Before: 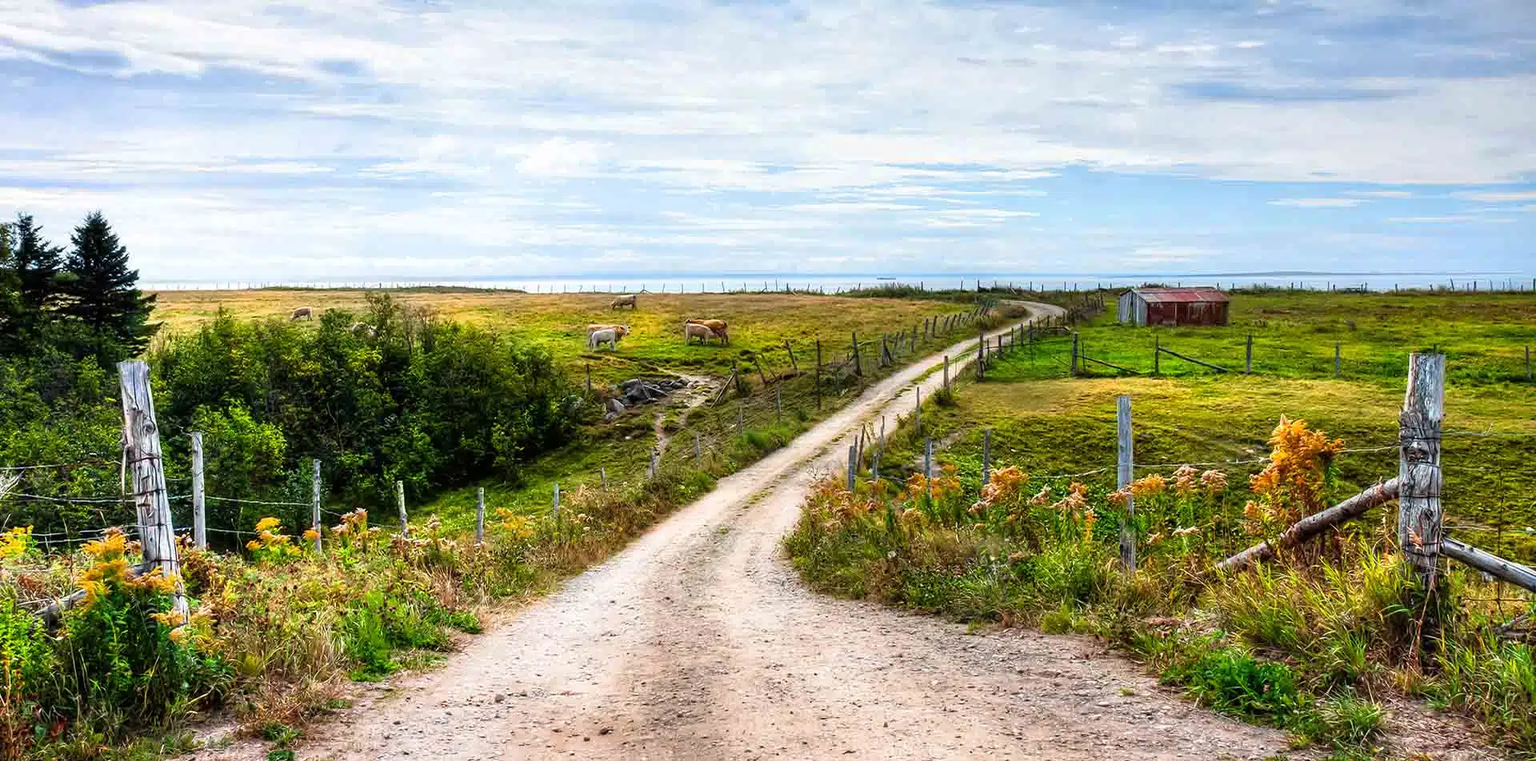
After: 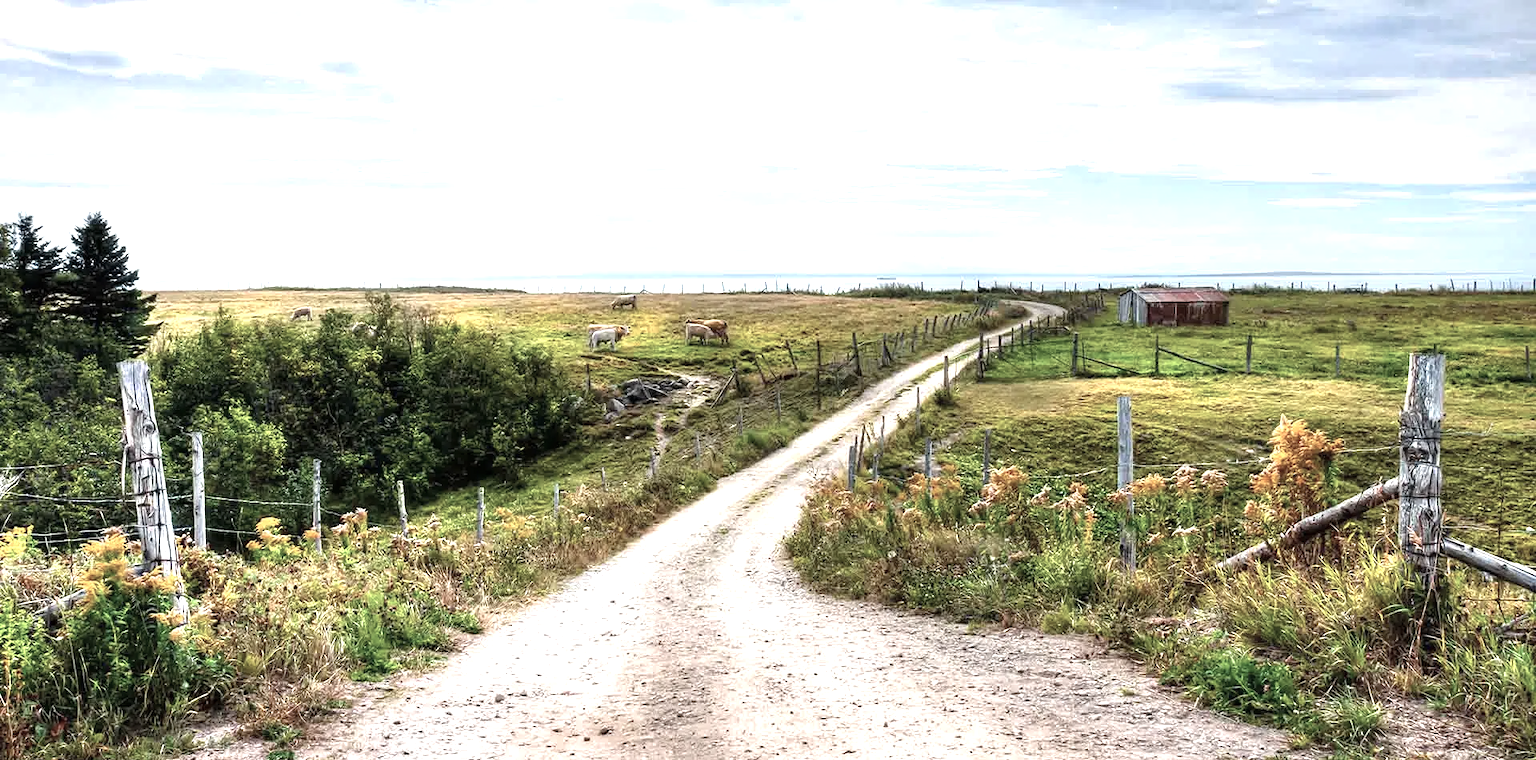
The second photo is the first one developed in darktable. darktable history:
exposure: exposure 0.636 EV, compensate highlight preservation false
color correction: saturation 0.57
